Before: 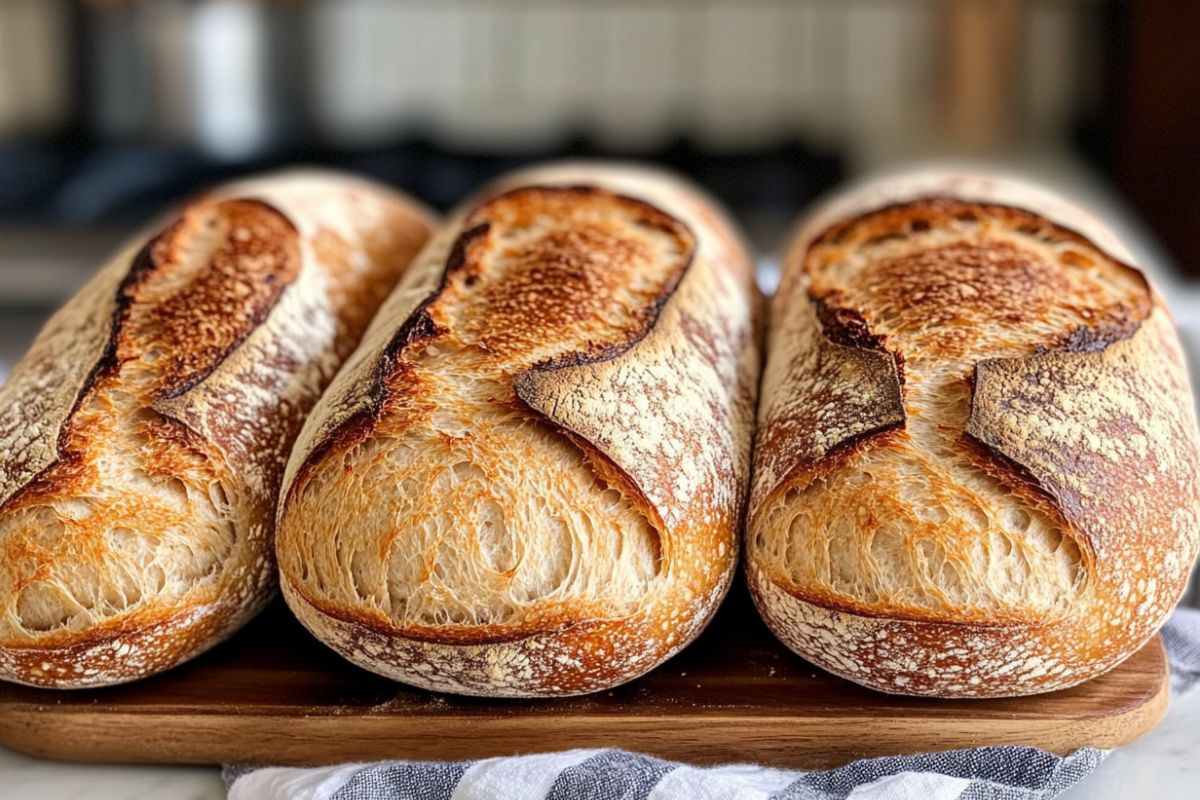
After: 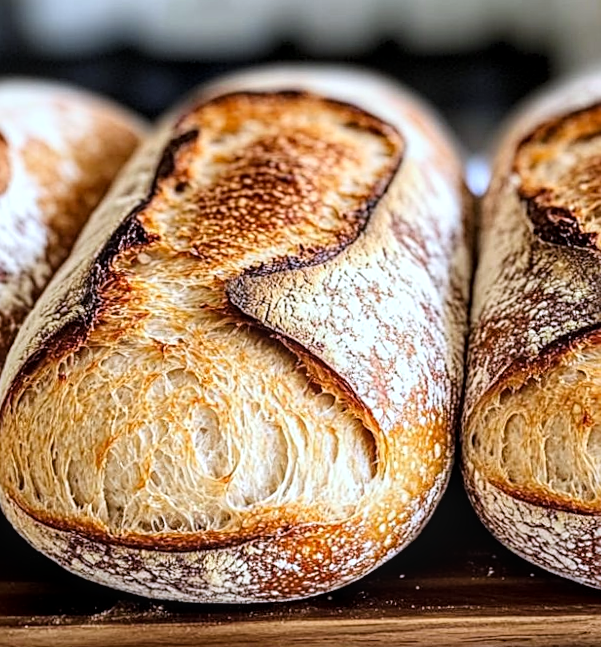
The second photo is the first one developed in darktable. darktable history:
tone equalizer: on, module defaults
rotate and perspective: rotation -1.24°, automatic cropping off
sharpen: on, module defaults
tone curve: curves: ch0 [(0, 0) (0.004, 0.001) (0.133, 0.112) (0.325, 0.362) (0.832, 0.893) (1, 1)], color space Lab, linked channels, preserve colors none
exposure: exposure 0.078 EV, compensate highlight preservation false
crop and rotate: angle 0.02°, left 24.353%, top 13.219%, right 26.156%, bottom 8.224%
white balance: red 0.926, green 1.003, blue 1.133
local contrast: on, module defaults
